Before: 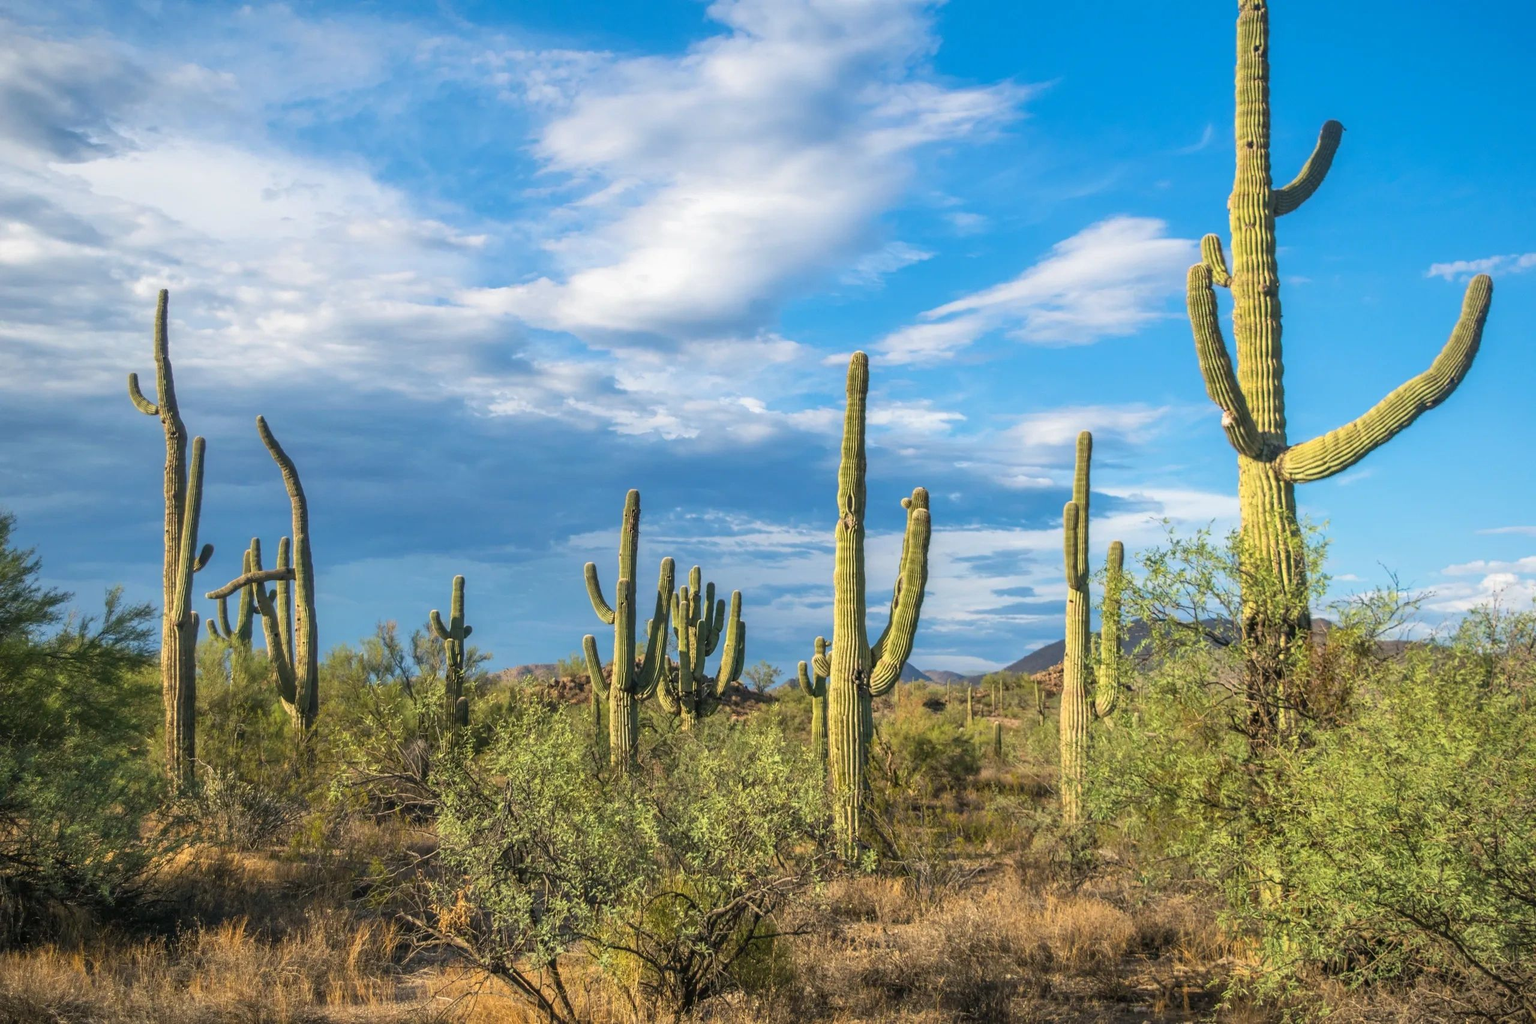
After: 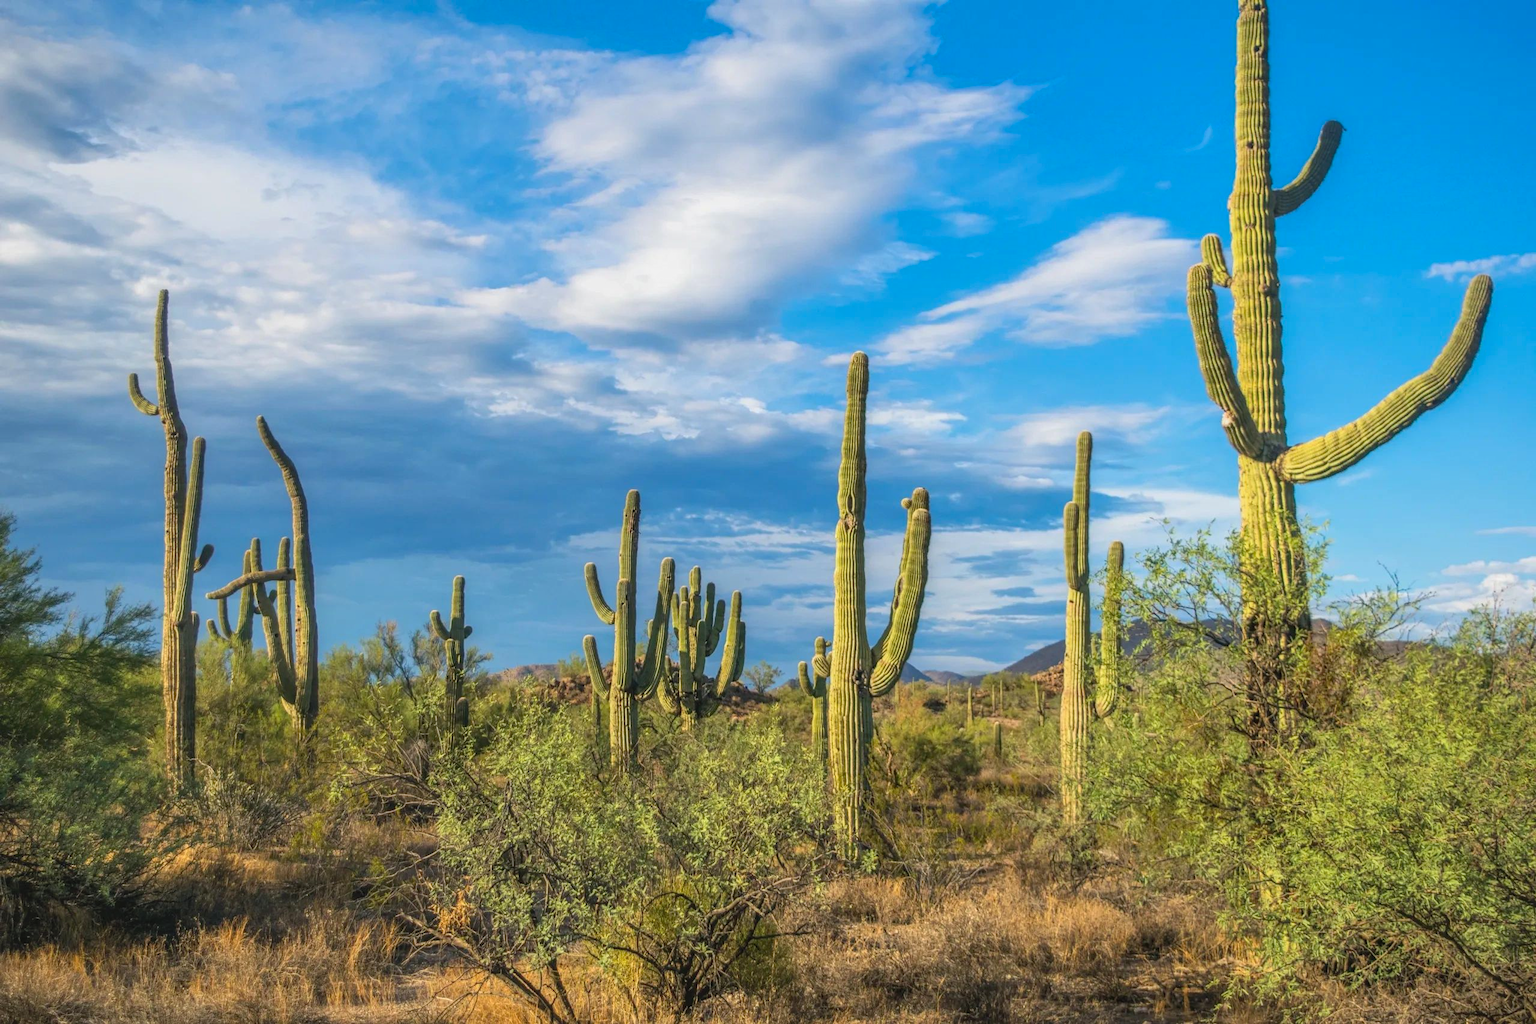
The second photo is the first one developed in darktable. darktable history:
lowpass: radius 0.1, contrast 0.85, saturation 1.1, unbound 0
local contrast: on, module defaults
tone equalizer: on, module defaults
